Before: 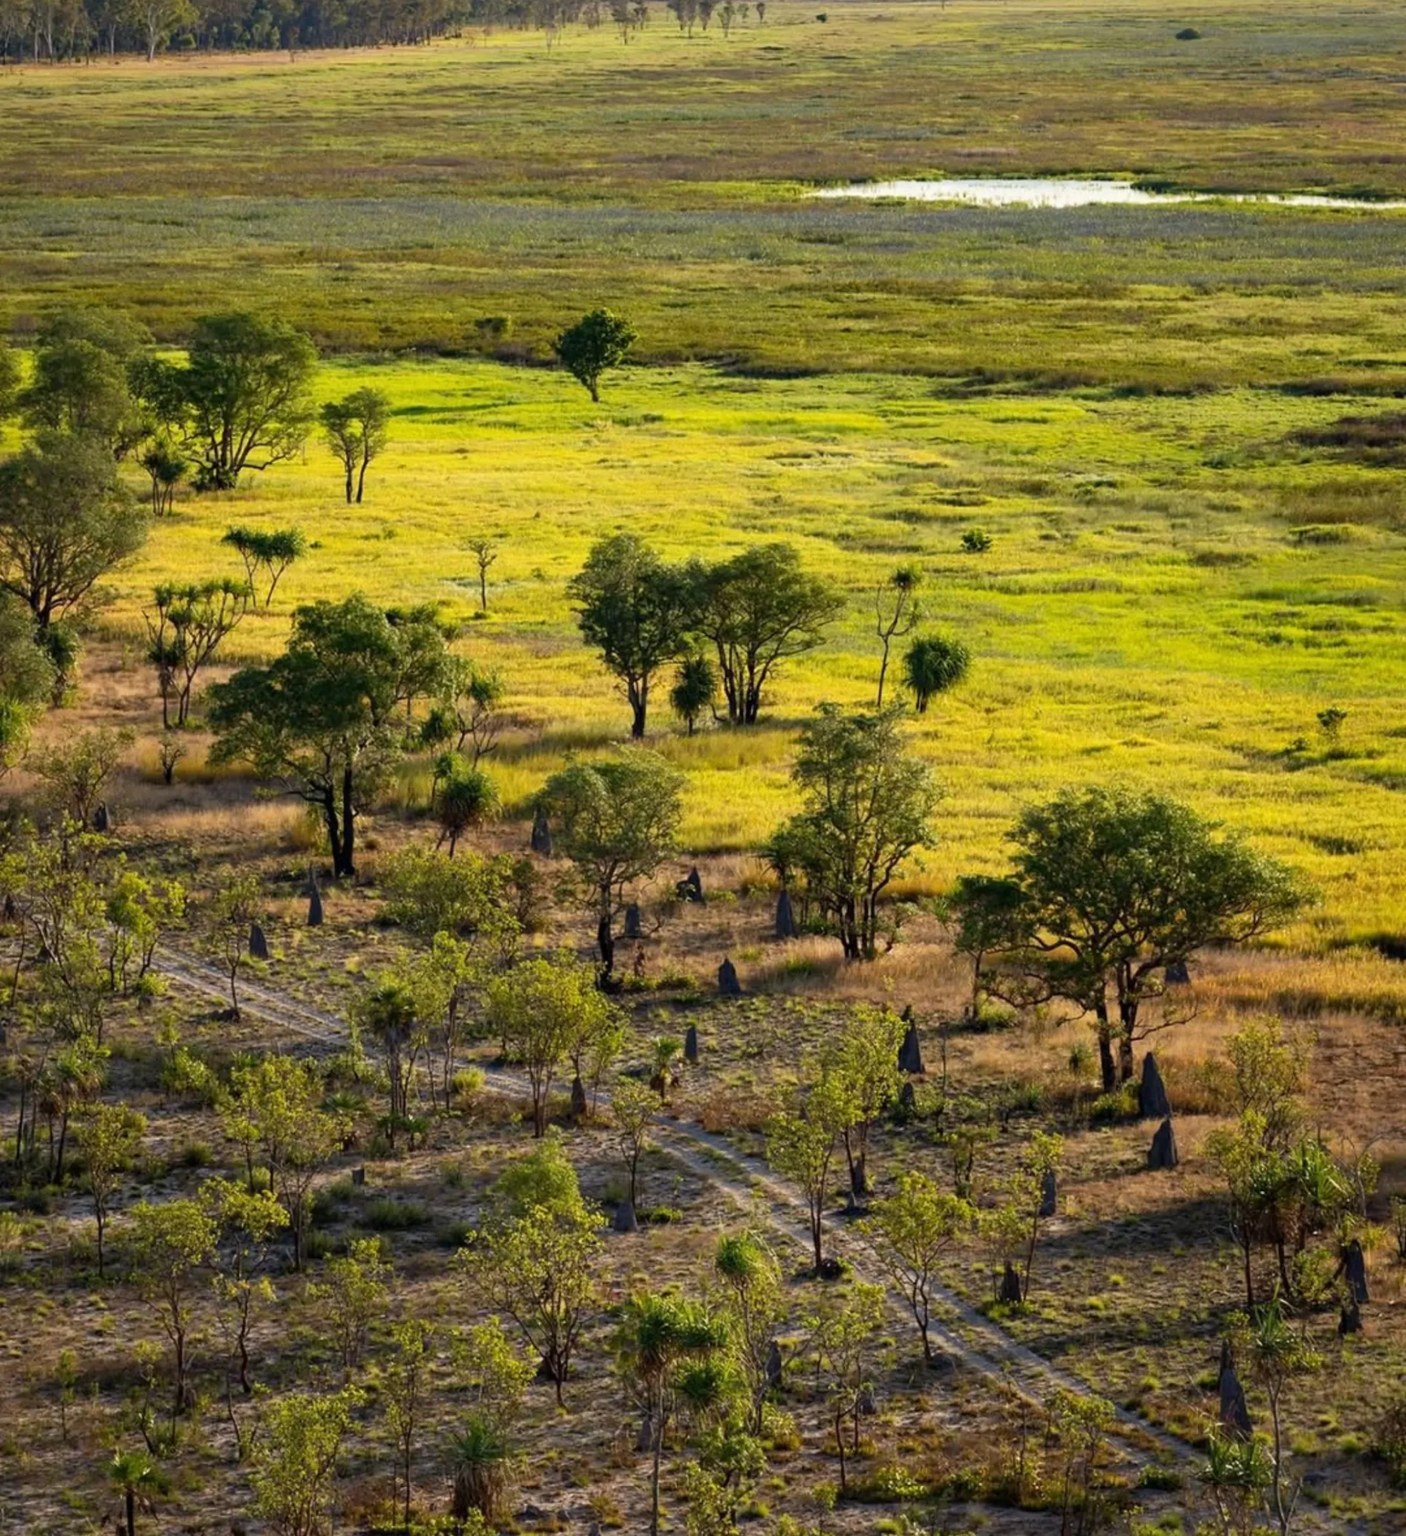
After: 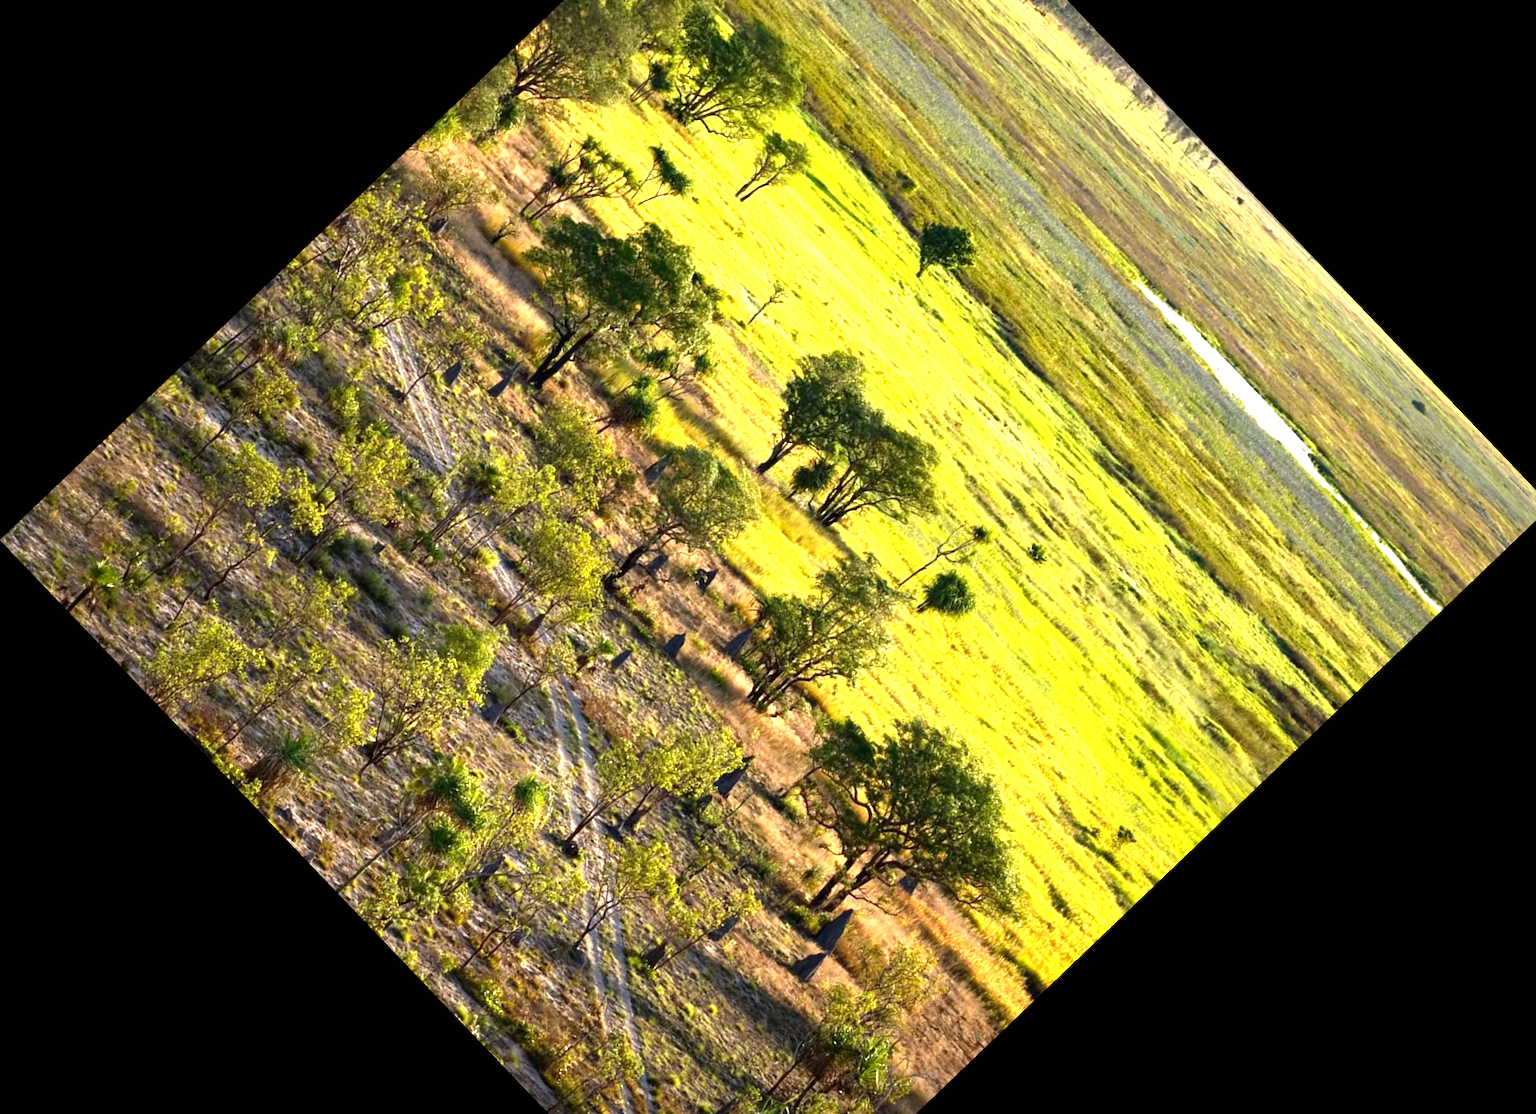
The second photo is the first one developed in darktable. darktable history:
crop and rotate: angle -46.26°, top 16.234%, right 0.912%, bottom 11.704%
exposure: black level correction 0, exposure 1.379 EV, compensate exposure bias true, compensate highlight preservation false
contrast brightness saturation: brightness -0.09
